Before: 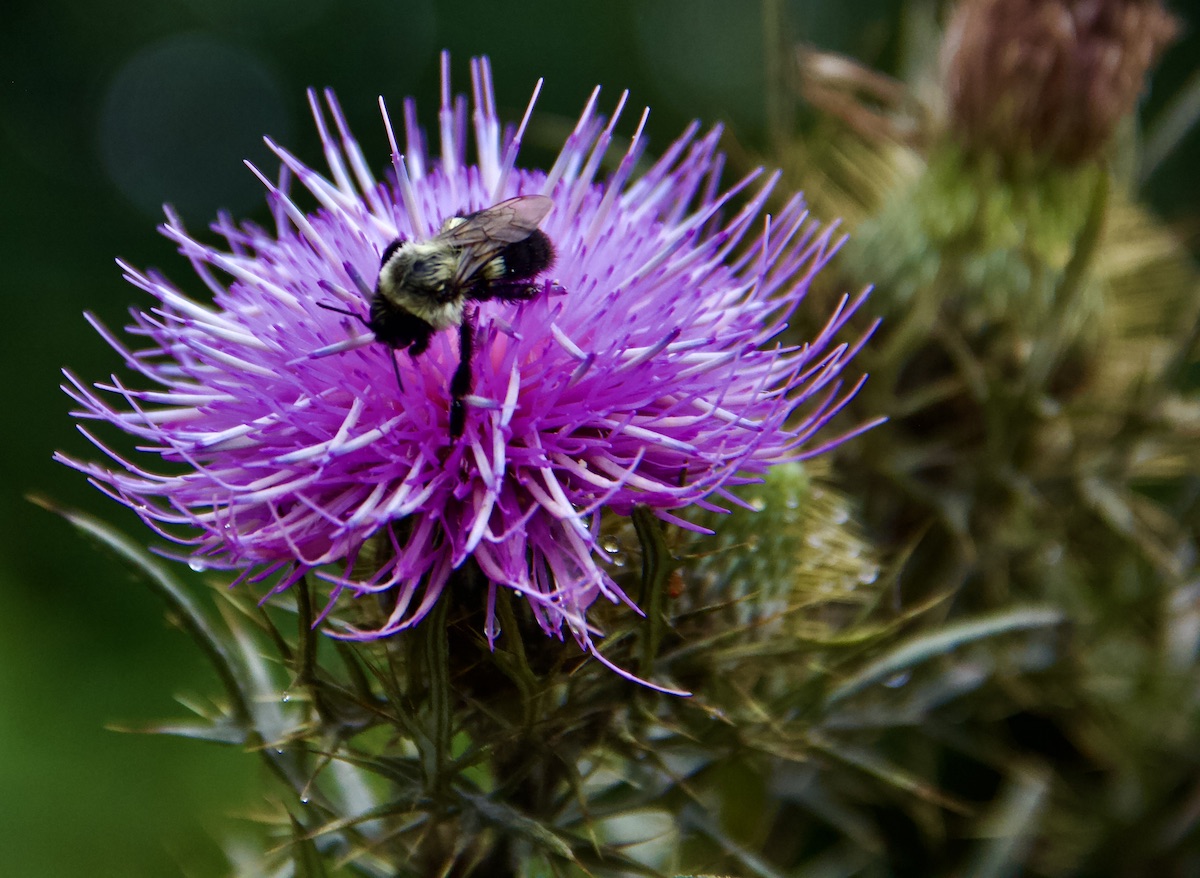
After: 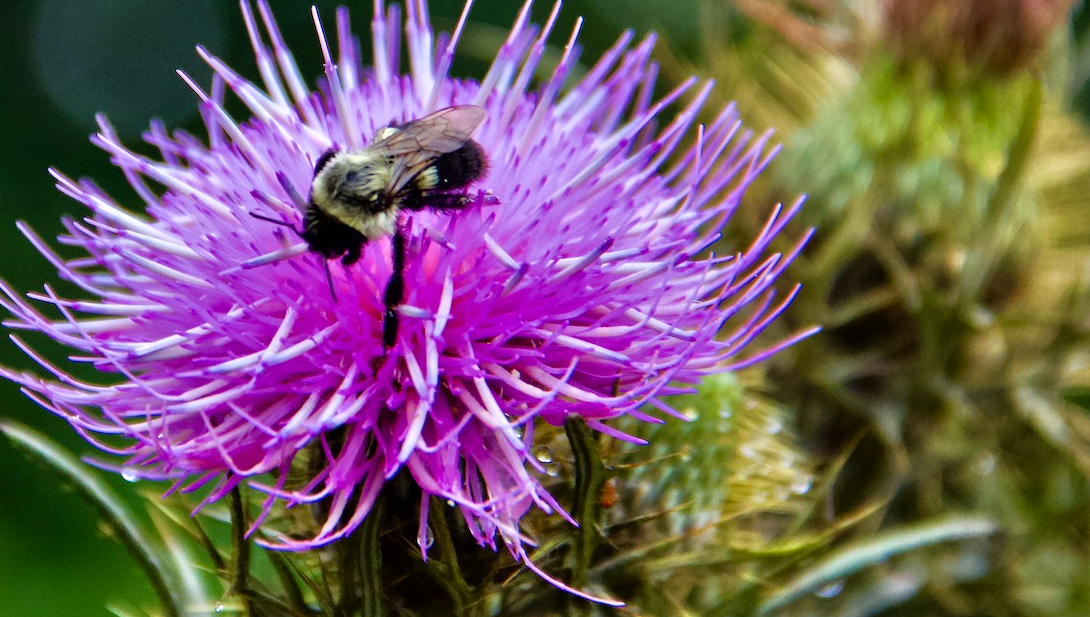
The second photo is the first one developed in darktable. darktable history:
crop: left 5.596%, top 10.314%, right 3.534%, bottom 19.395%
tone equalizer: -7 EV 0.15 EV, -6 EV 0.6 EV, -5 EV 1.15 EV, -4 EV 1.33 EV, -3 EV 1.15 EV, -2 EV 0.6 EV, -1 EV 0.15 EV, mask exposure compensation -0.5 EV
